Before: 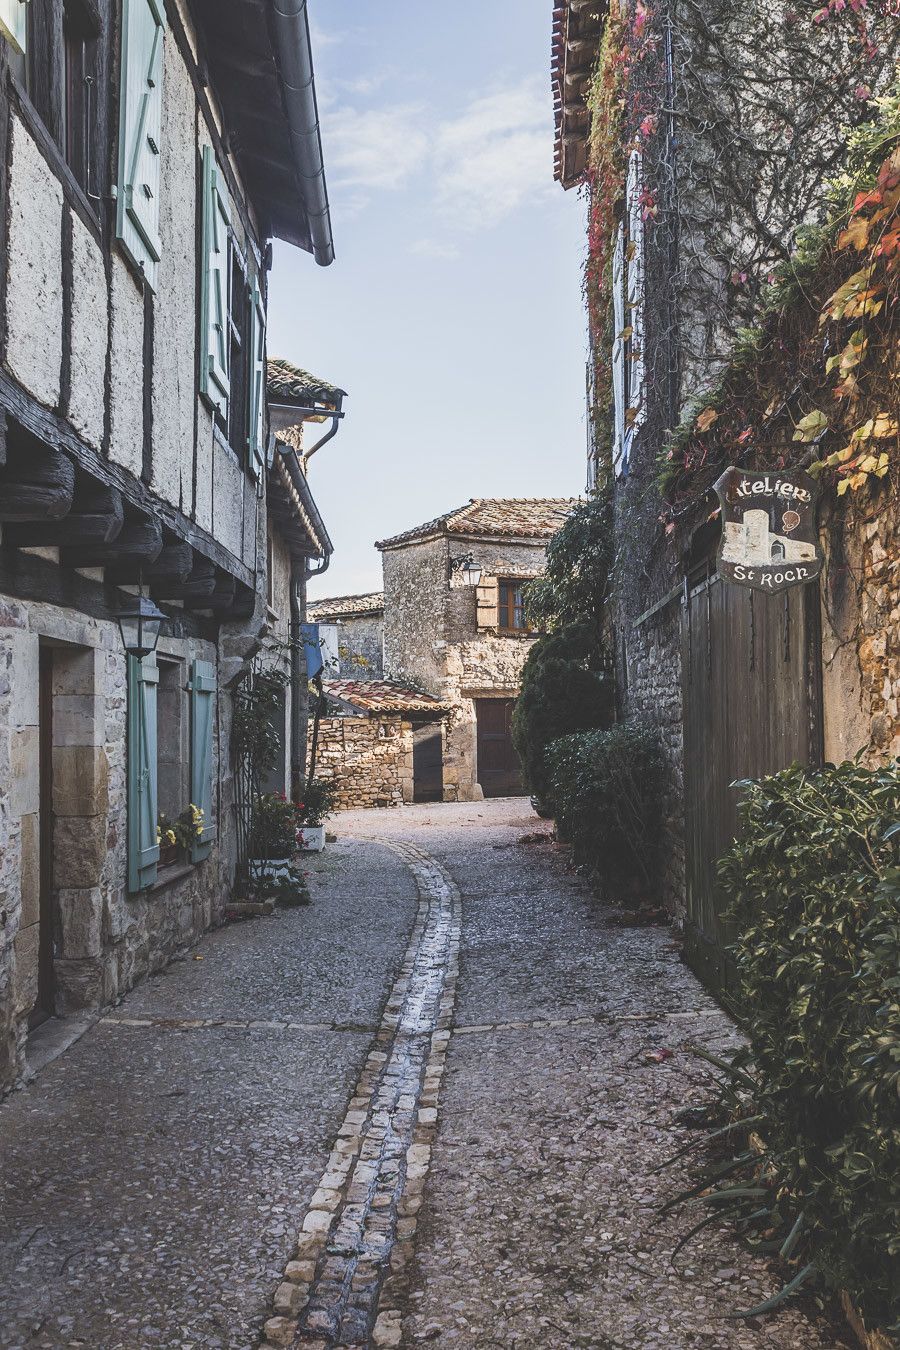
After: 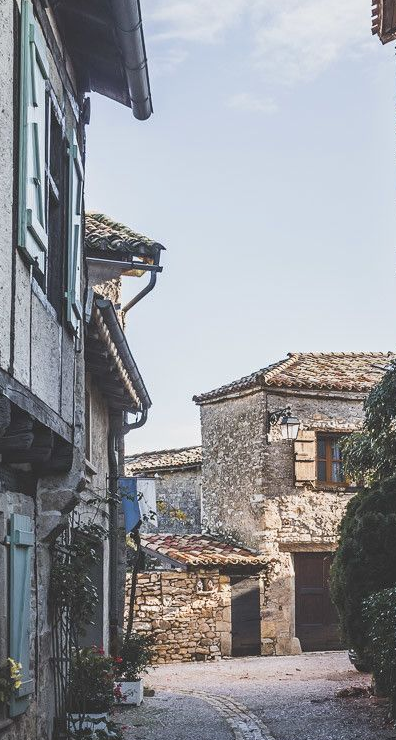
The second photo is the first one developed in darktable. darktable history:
crop: left 20.248%, top 10.86%, right 35.675%, bottom 34.321%
vibrance: on, module defaults
